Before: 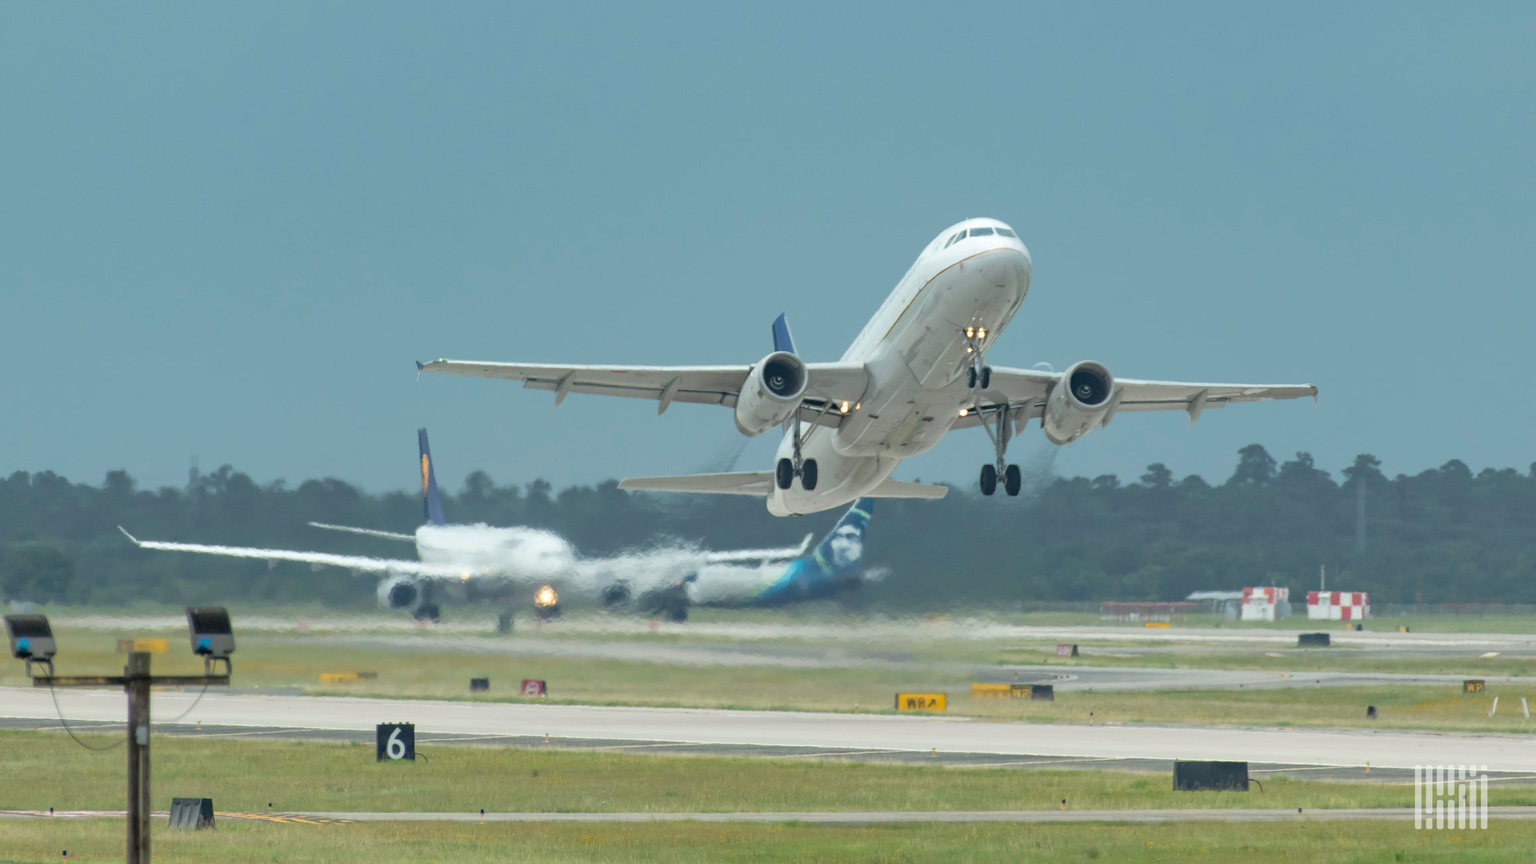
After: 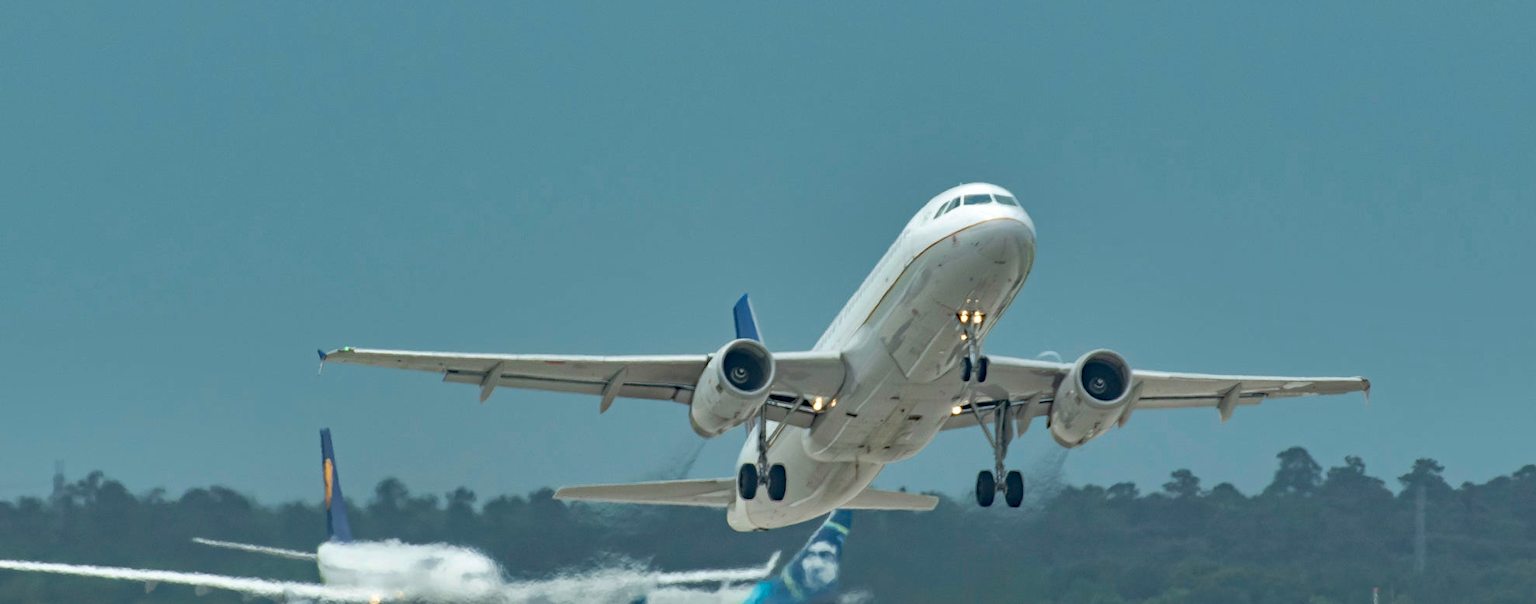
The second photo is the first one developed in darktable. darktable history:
crop and rotate: left 9.397%, top 7.178%, right 4.878%, bottom 32.796%
shadows and highlights: shadows 19.54, highlights -83.34, soften with gaussian
haze removal: strength 0.298, distance 0.255, compatibility mode true, adaptive false
contrast brightness saturation: contrast 0.047
